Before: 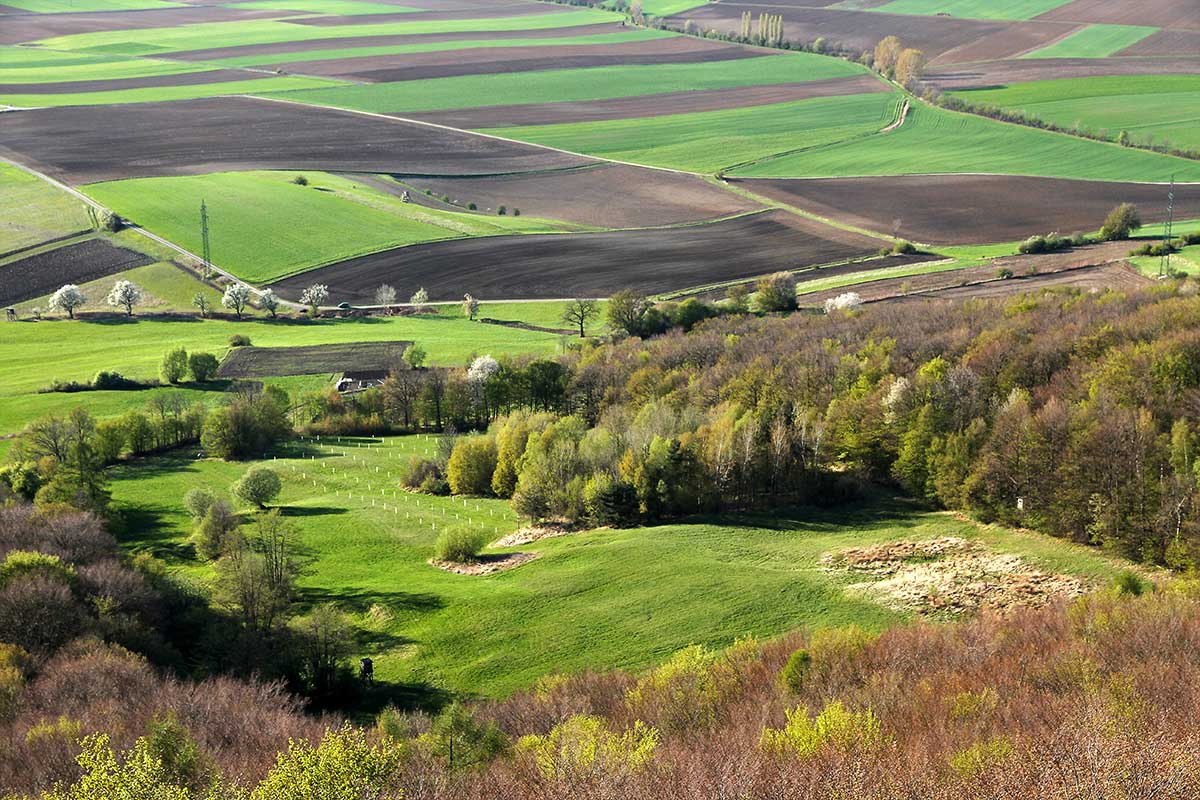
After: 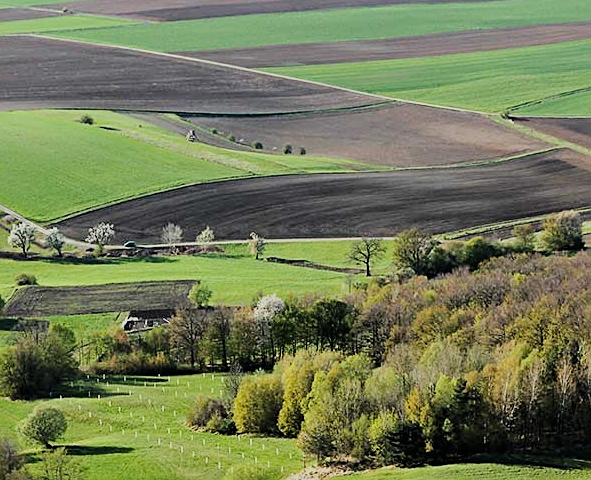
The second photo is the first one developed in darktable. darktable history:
sharpen: on, module defaults
crop: left 17.835%, top 7.675%, right 32.881%, bottom 32.213%
shadows and highlights: shadows 62.66, white point adjustment 0.37, highlights -34.44, compress 83.82%
filmic rgb: black relative exposure -7.32 EV, white relative exposure 5.09 EV, hardness 3.2
split-toning: shadows › saturation 0.61, highlights › saturation 0.58, balance -28.74, compress 87.36%
